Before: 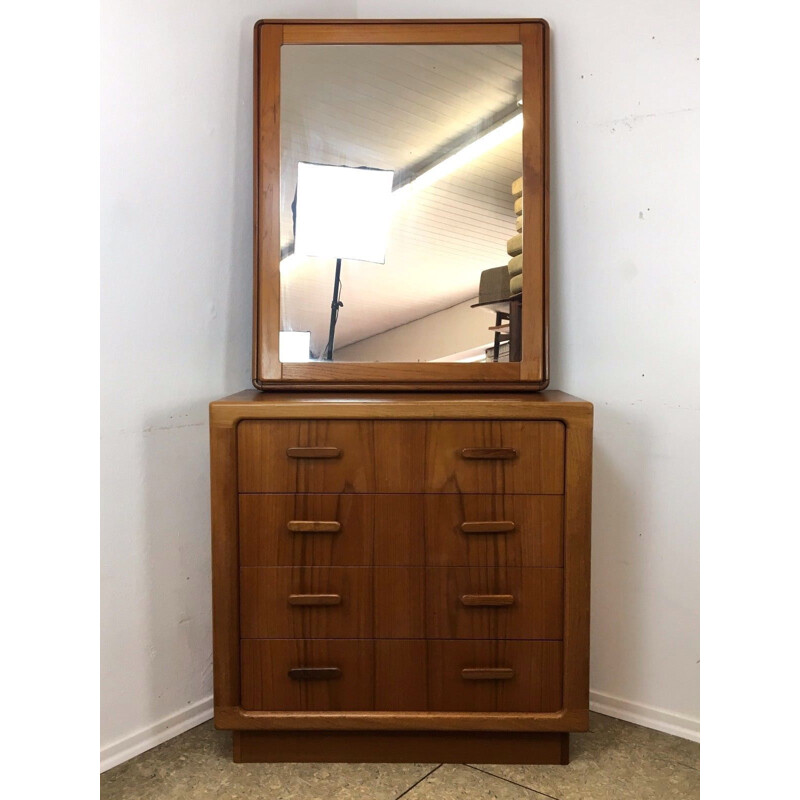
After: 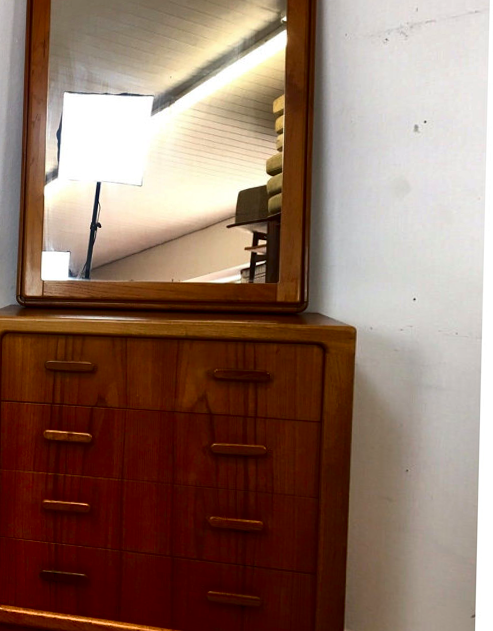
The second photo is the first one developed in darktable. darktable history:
shadows and highlights: low approximation 0.01, soften with gaussian
crop and rotate: left 22.918%, top 5.629%, right 14.711%, bottom 2.247%
rotate and perspective: rotation 1.69°, lens shift (vertical) -0.023, lens shift (horizontal) -0.291, crop left 0.025, crop right 0.988, crop top 0.092, crop bottom 0.842
contrast brightness saturation: contrast 0.13, brightness -0.24, saturation 0.14
